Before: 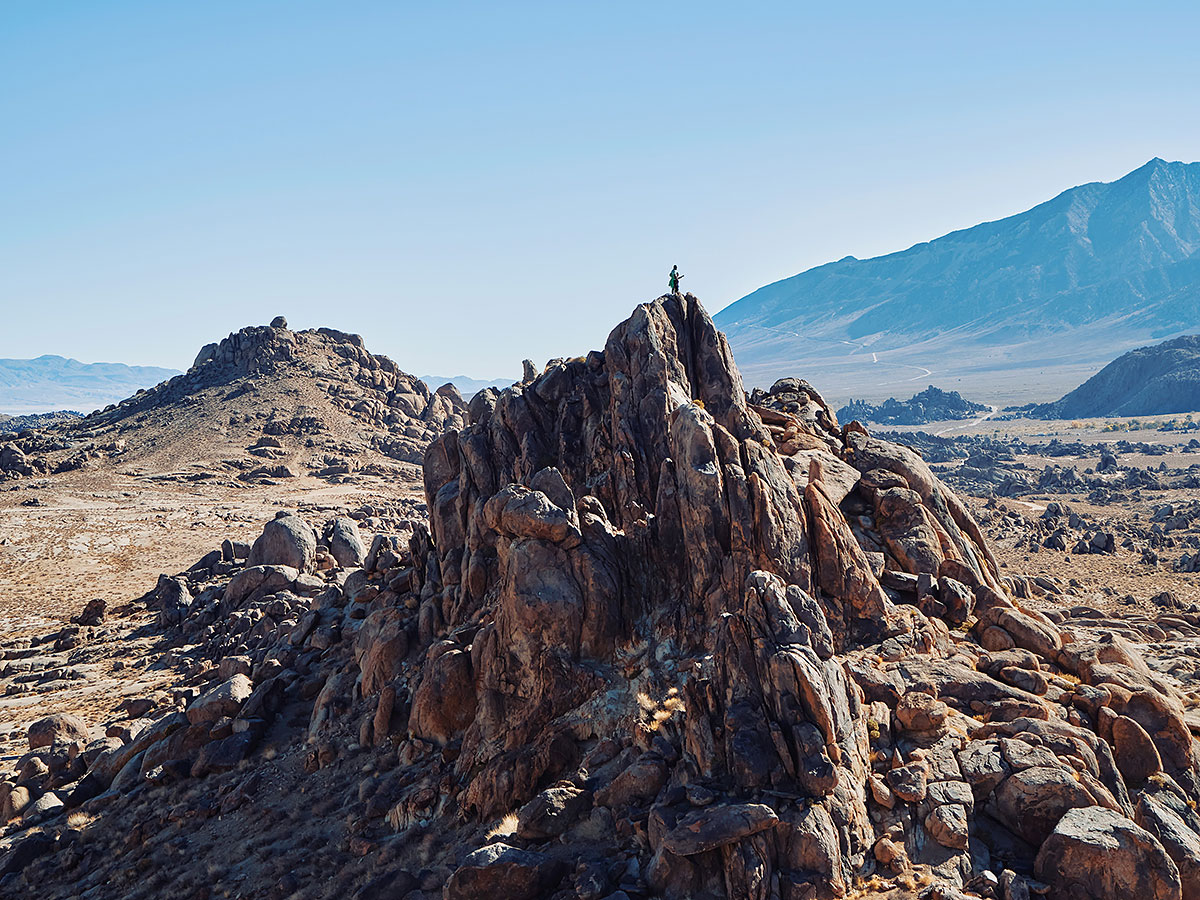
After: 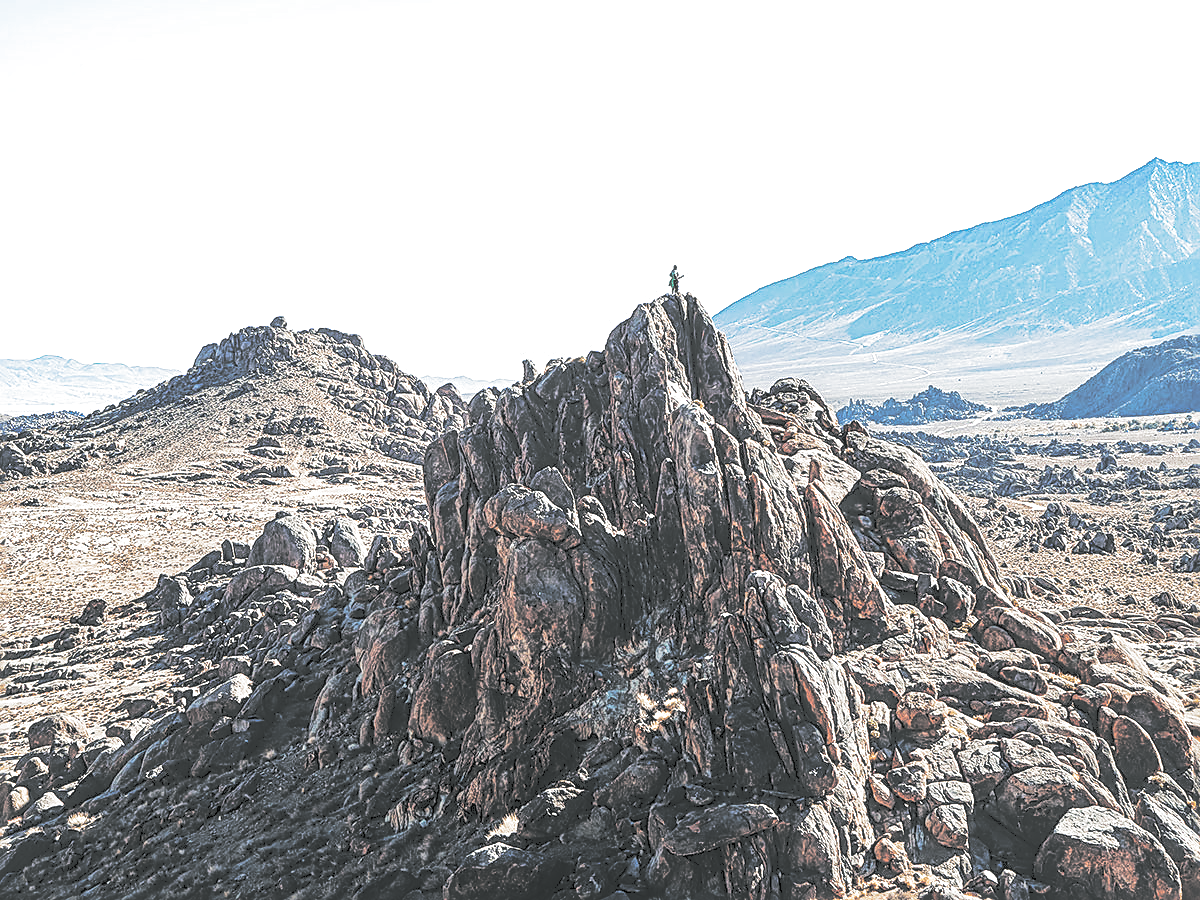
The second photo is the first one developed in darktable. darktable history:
local contrast: highlights 0%, shadows 0%, detail 133%
split-toning: shadows › hue 190.8°, shadows › saturation 0.05, highlights › hue 54°, highlights › saturation 0.05, compress 0%
exposure: black level correction 0, exposure 0.9 EV, compensate exposure bias true, compensate highlight preservation false
tone curve: curves: ch0 [(0, 0) (0.003, 0.169) (0.011, 0.173) (0.025, 0.177) (0.044, 0.184) (0.069, 0.191) (0.1, 0.199) (0.136, 0.206) (0.177, 0.221) (0.224, 0.248) (0.277, 0.284) (0.335, 0.344) (0.399, 0.413) (0.468, 0.497) (0.543, 0.594) (0.623, 0.691) (0.709, 0.779) (0.801, 0.868) (0.898, 0.931) (1, 1)], preserve colors none
sharpen: radius 2.584, amount 0.688
